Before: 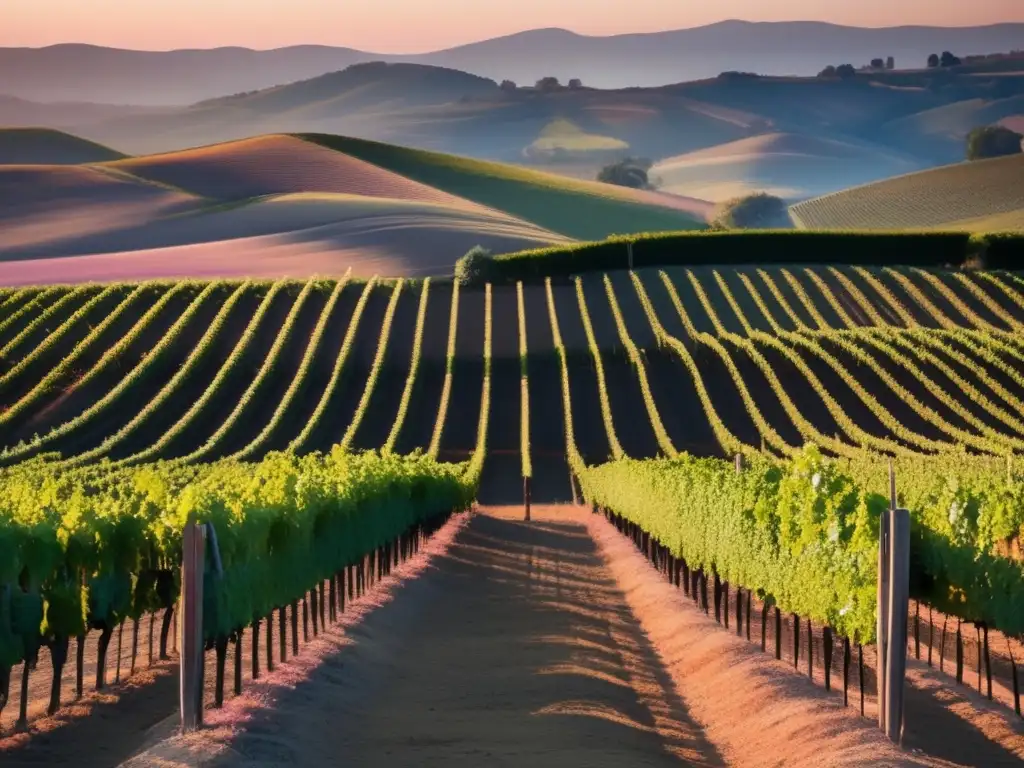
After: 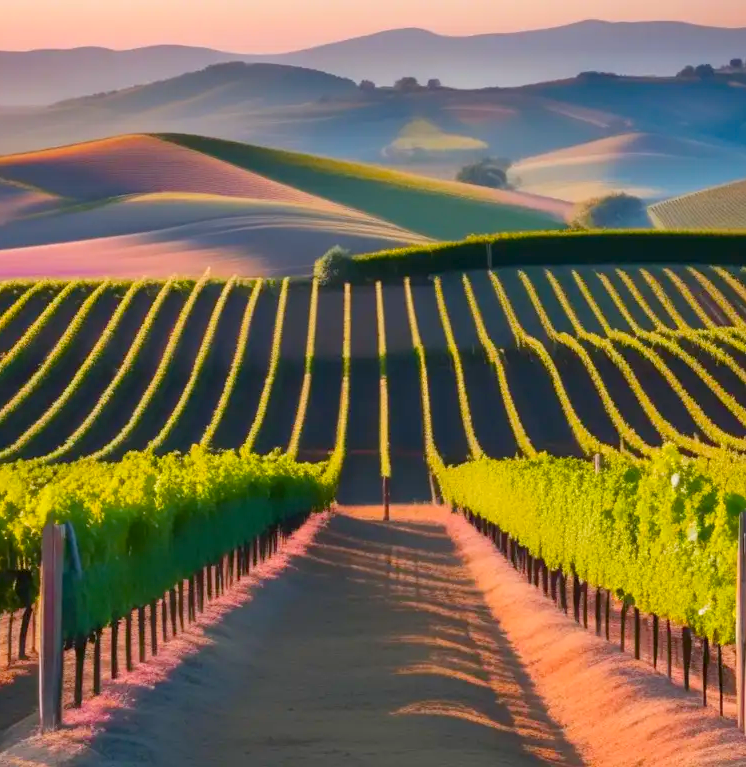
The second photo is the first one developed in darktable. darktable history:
color balance rgb: perceptual saturation grading › global saturation 25.646%, hue shift -3.27°, perceptual brilliance grading › global brilliance 12.447%, contrast -20.735%
crop: left 13.856%, right 13.243%
